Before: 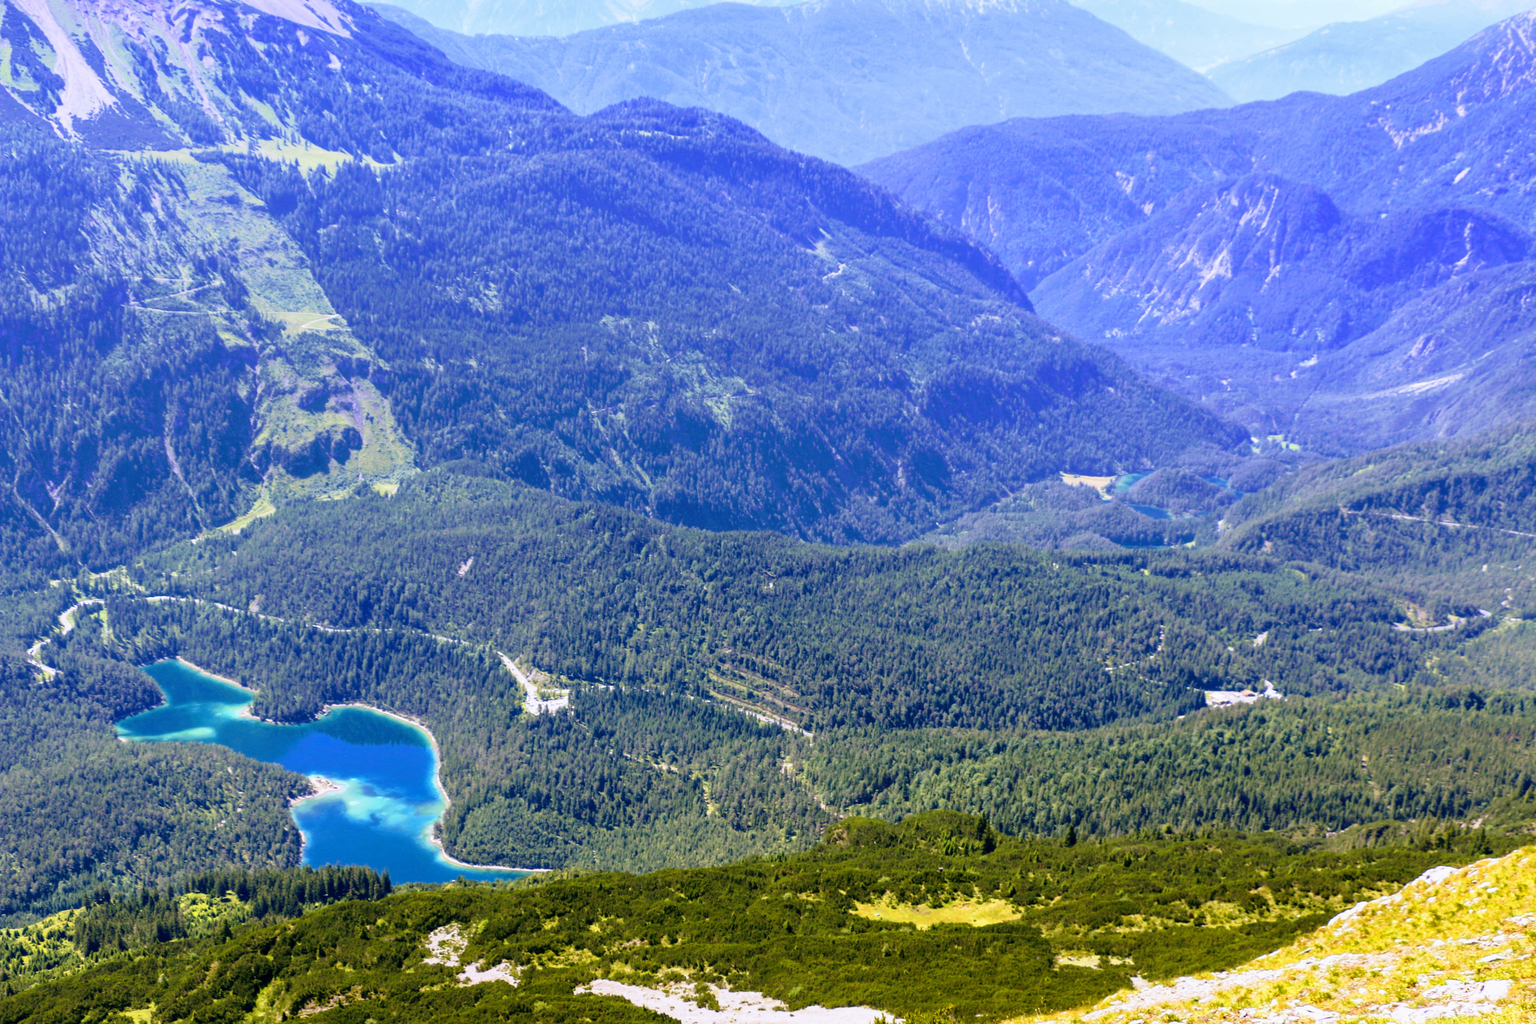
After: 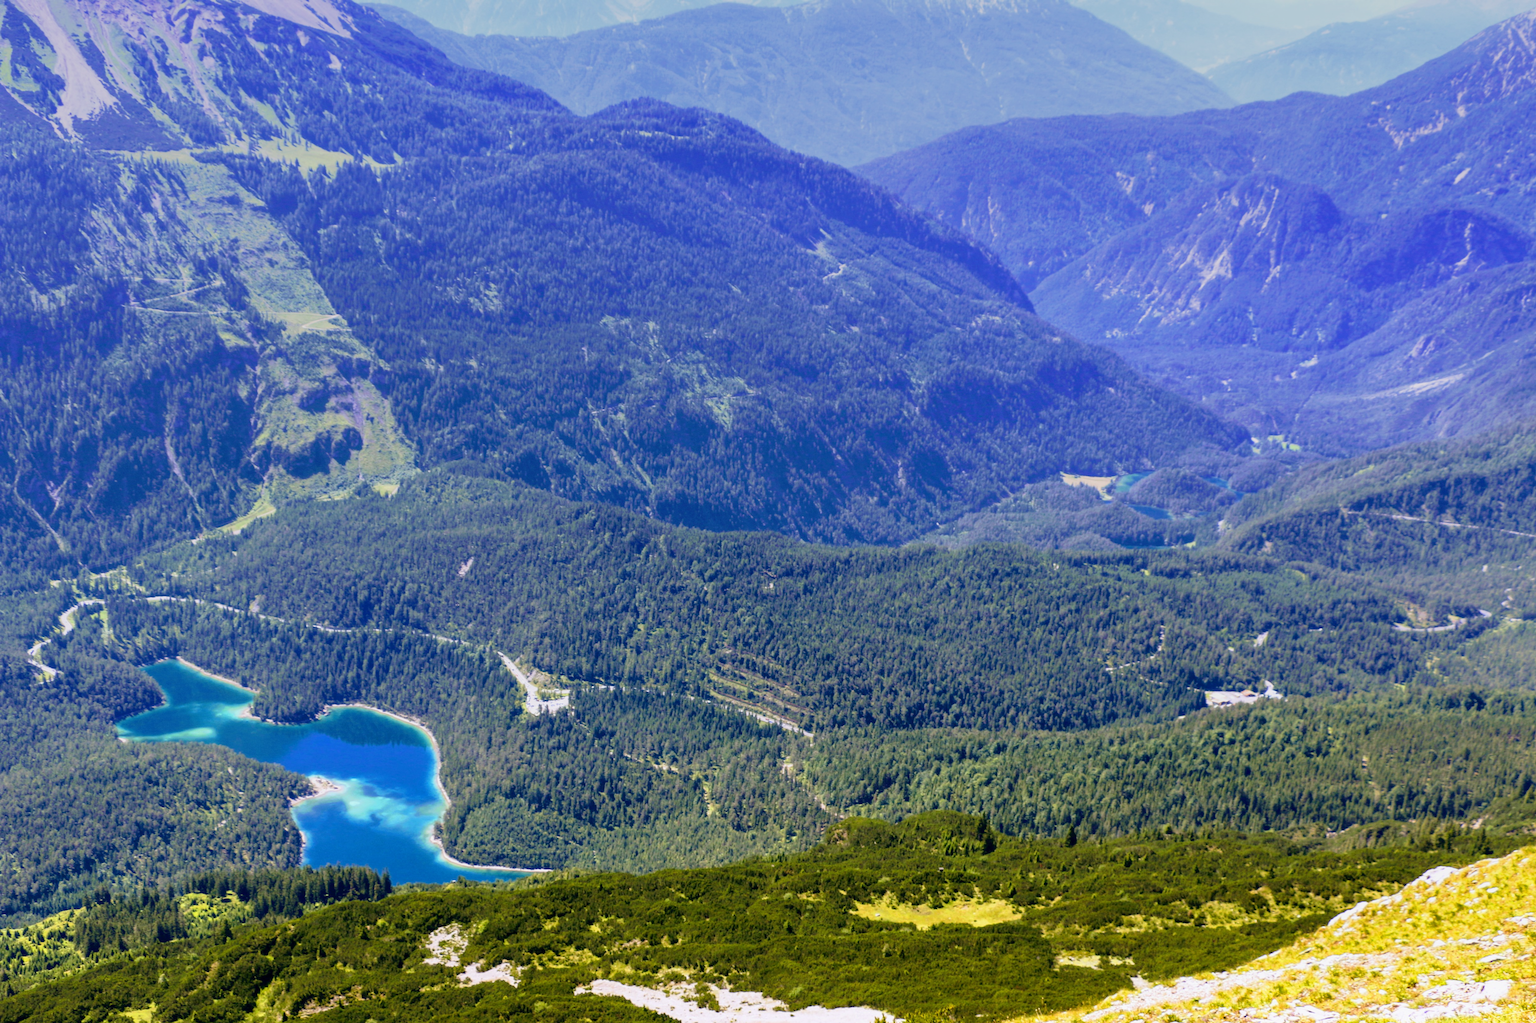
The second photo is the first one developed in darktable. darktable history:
base curve: exposure shift 0, preserve colors none
graduated density: rotation -0.352°, offset 57.64
